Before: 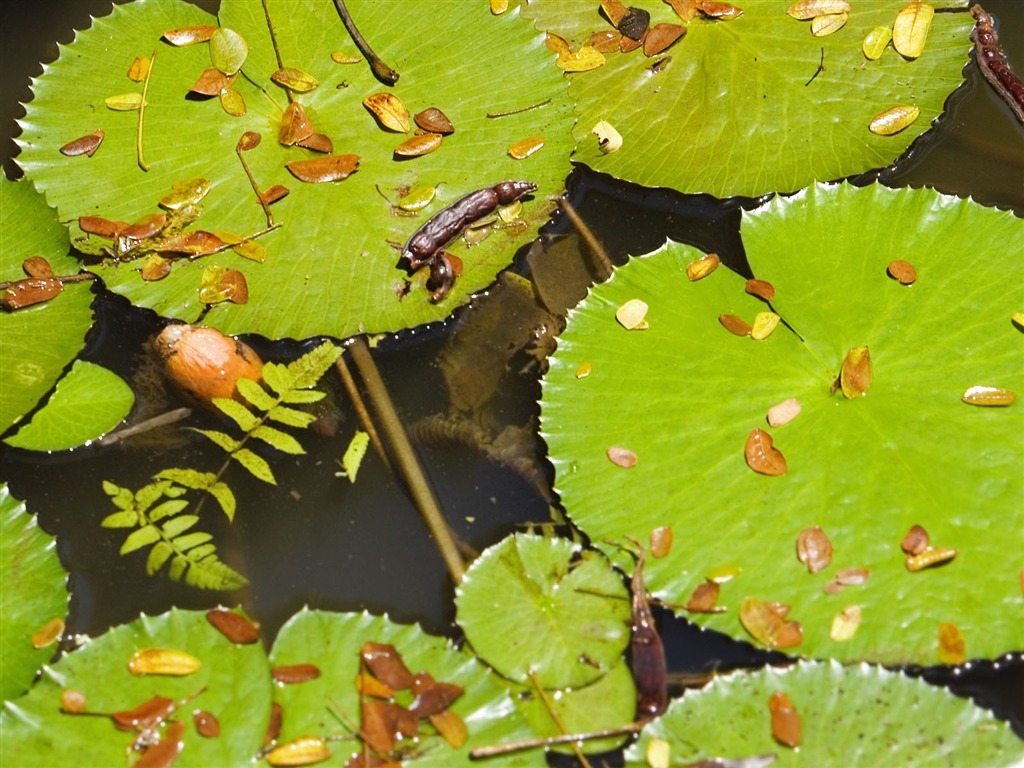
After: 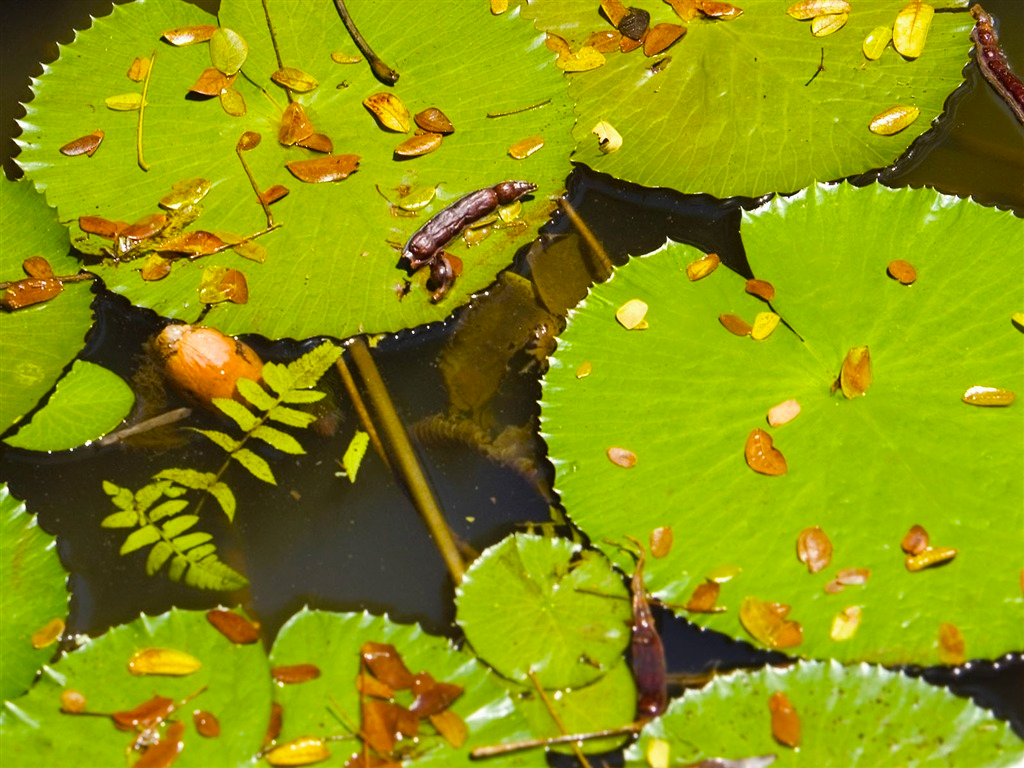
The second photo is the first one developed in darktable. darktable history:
color balance rgb: perceptual saturation grading › global saturation 19.995%, global vibrance 32.579%
